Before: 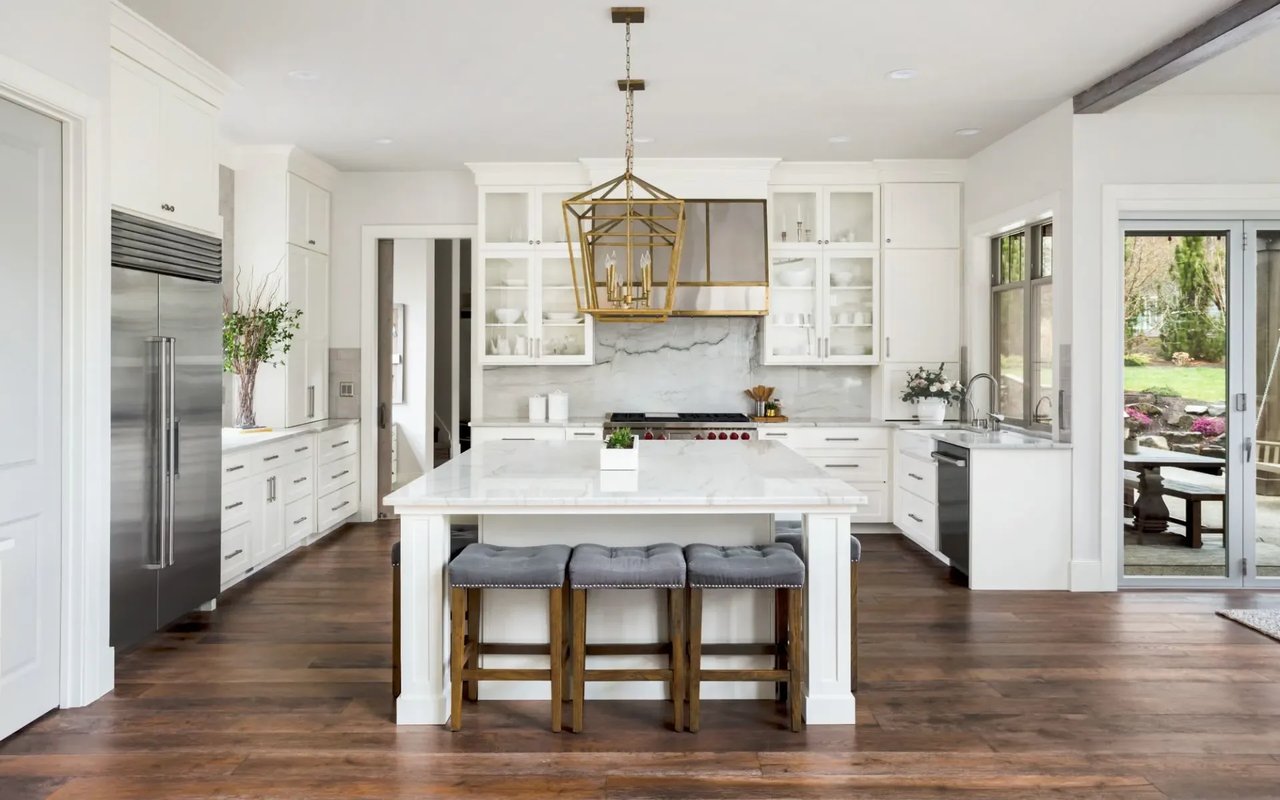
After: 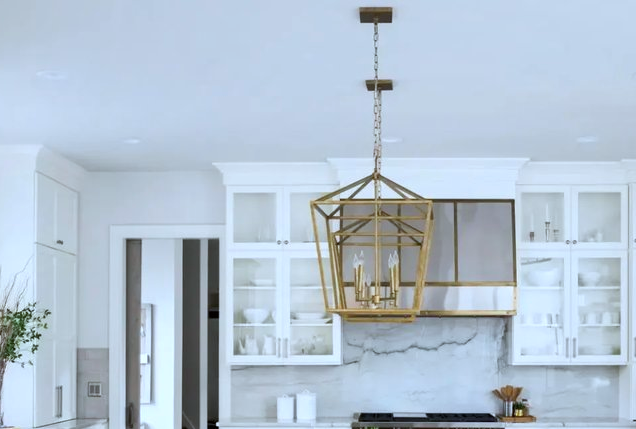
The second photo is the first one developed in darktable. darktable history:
tone equalizer: edges refinement/feathering 500, mask exposure compensation -1.57 EV, preserve details no
crop: left 19.74%, right 30.529%, bottom 46.336%
color calibration: x 0.381, y 0.391, temperature 4088.72 K
